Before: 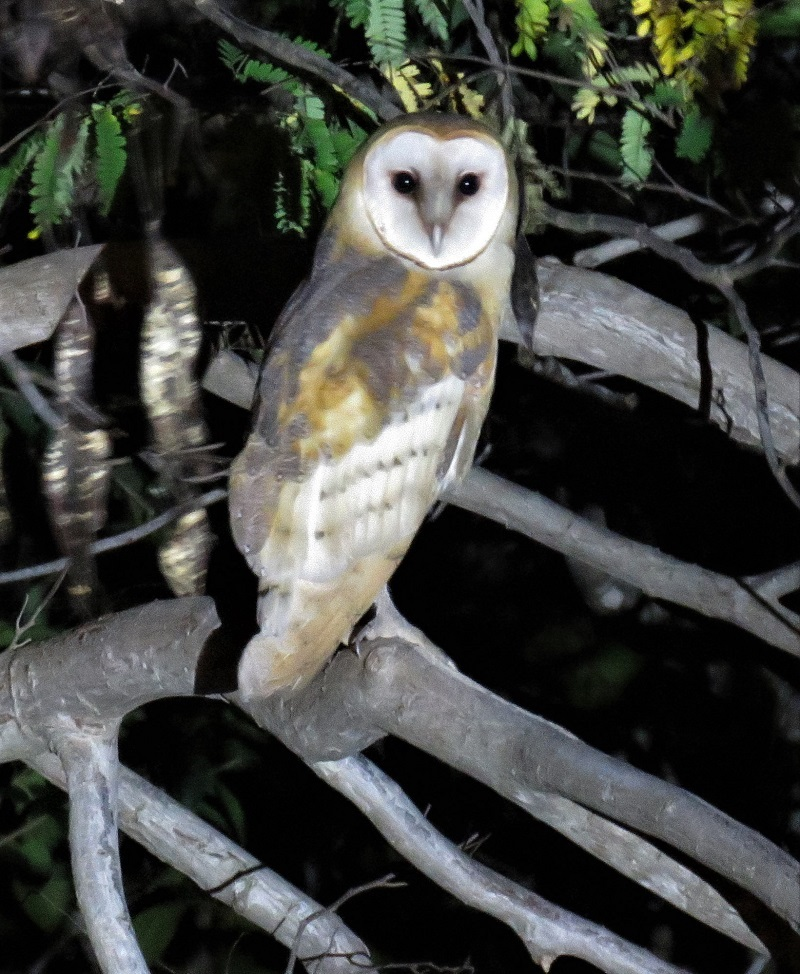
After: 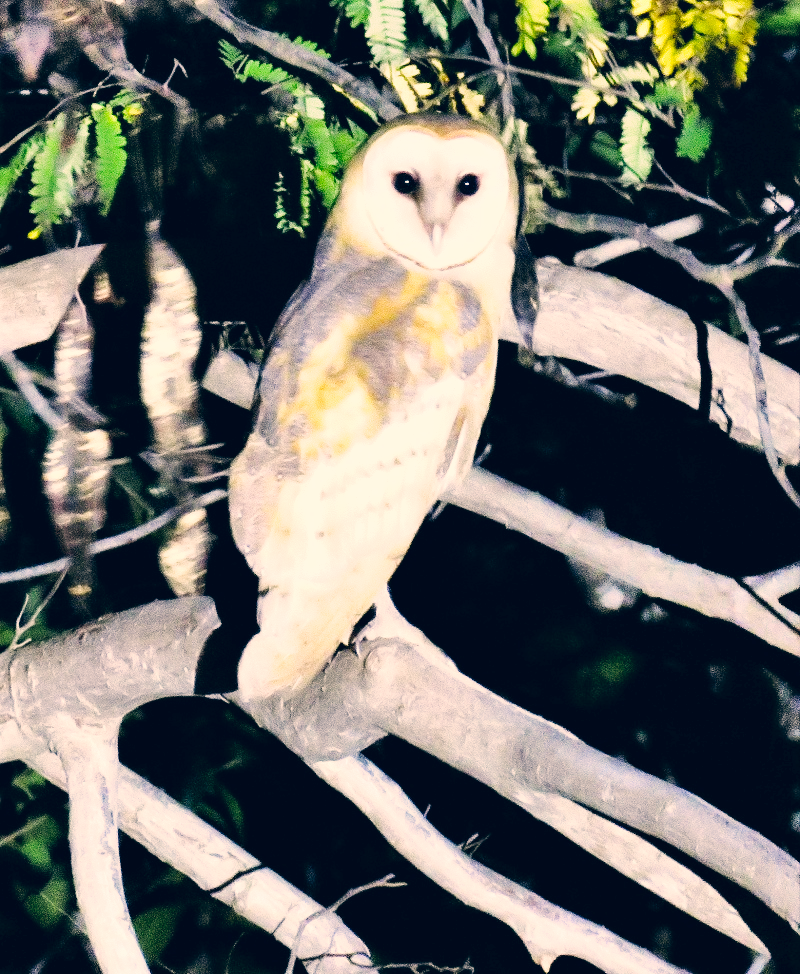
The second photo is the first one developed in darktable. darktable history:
shadows and highlights: shadows 73.41, highlights -24.55, soften with gaussian
base curve: curves: ch0 [(0, 0) (0, 0.001) (0.001, 0.001) (0.004, 0.002) (0.007, 0.004) (0.015, 0.013) (0.033, 0.045) (0.052, 0.096) (0.075, 0.17) (0.099, 0.241) (0.163, 0.42) (0.219, 0.55) (0.259, 0.616) (0.327, 0.722) (0.365, 0.765) (0.522, 0.873) (0.547, 0.881) (0.689, 0.919) (0.826, 0.952) (1, 1)], preserve colors none
exposure: black level correction 0.001, exposure 0.498 EV, compensate highlight preservation false
color correction: highlights a* 10.28, highlights b* 14.55, shadows a* -9.62, shadows b* -14.85
